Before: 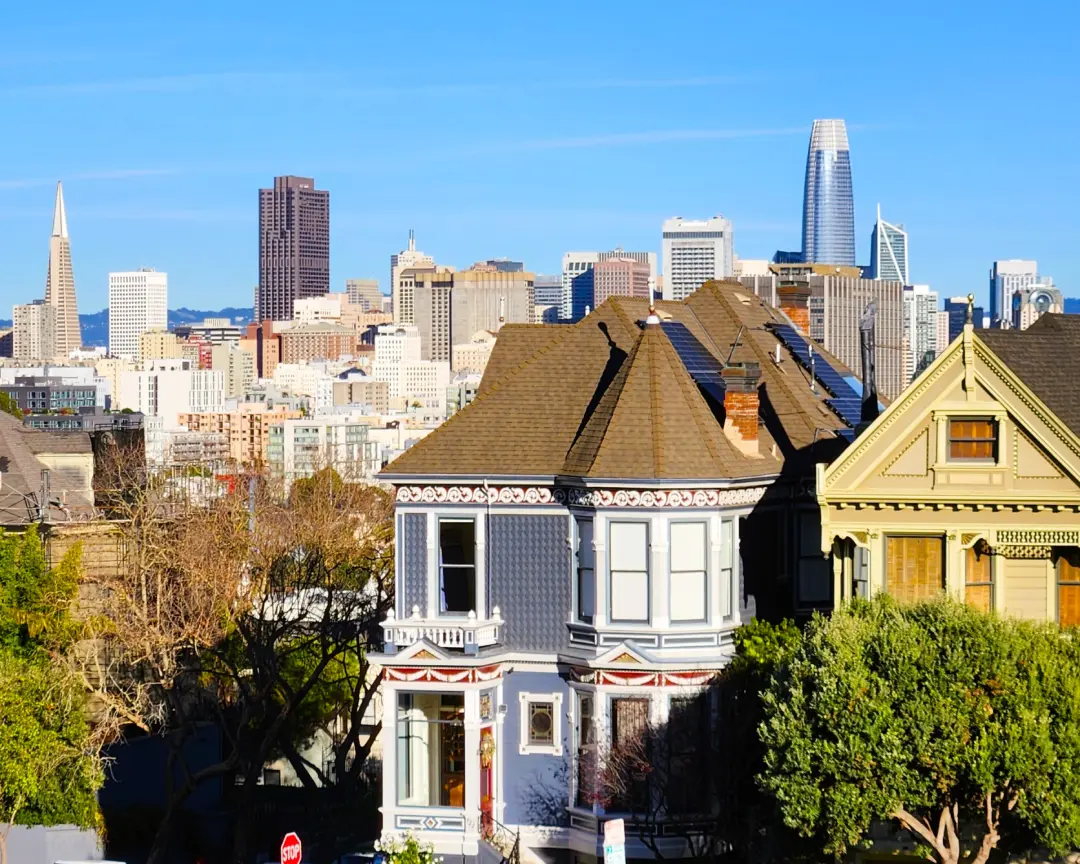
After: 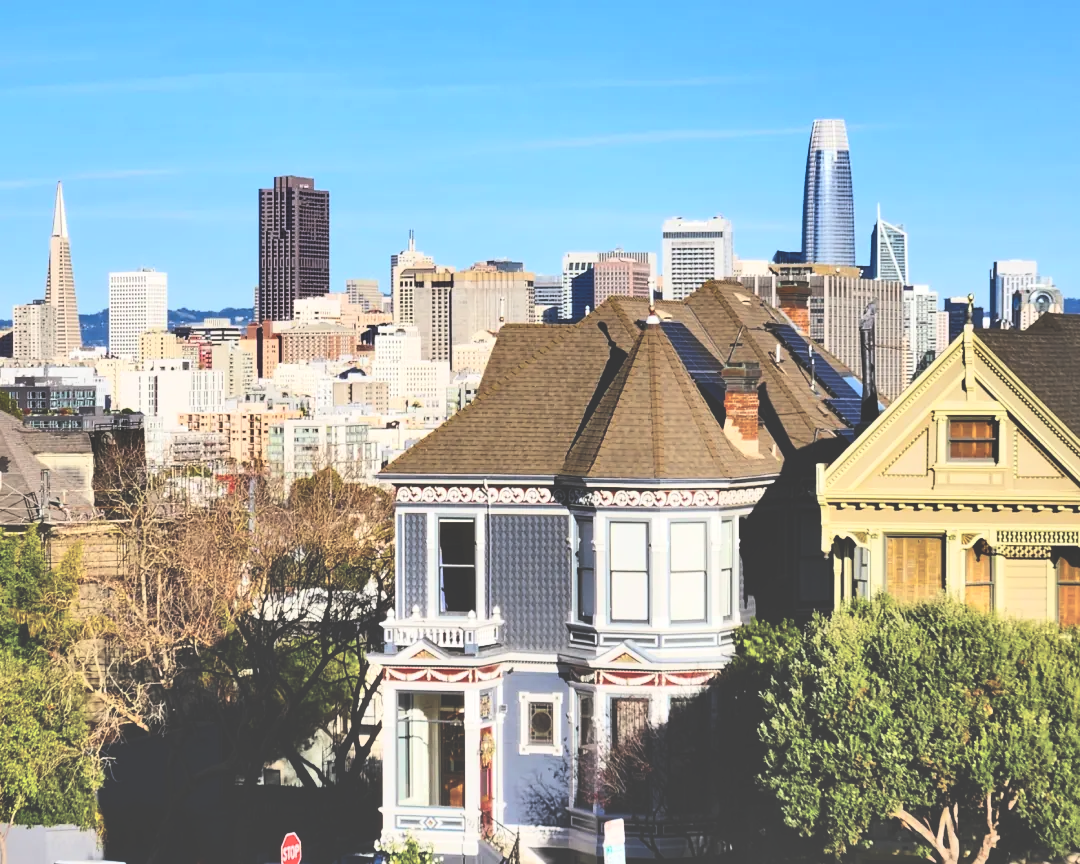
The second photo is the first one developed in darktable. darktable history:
contrast brightness saturation: contrast 0.28
exposure: black level correction -0.086, compensate exposure bias true, compensate highlight preservation false
shadows and highlights: shadows color adjustment 97.99%, highlights color adjustment 58.71%, soften with gaussian
